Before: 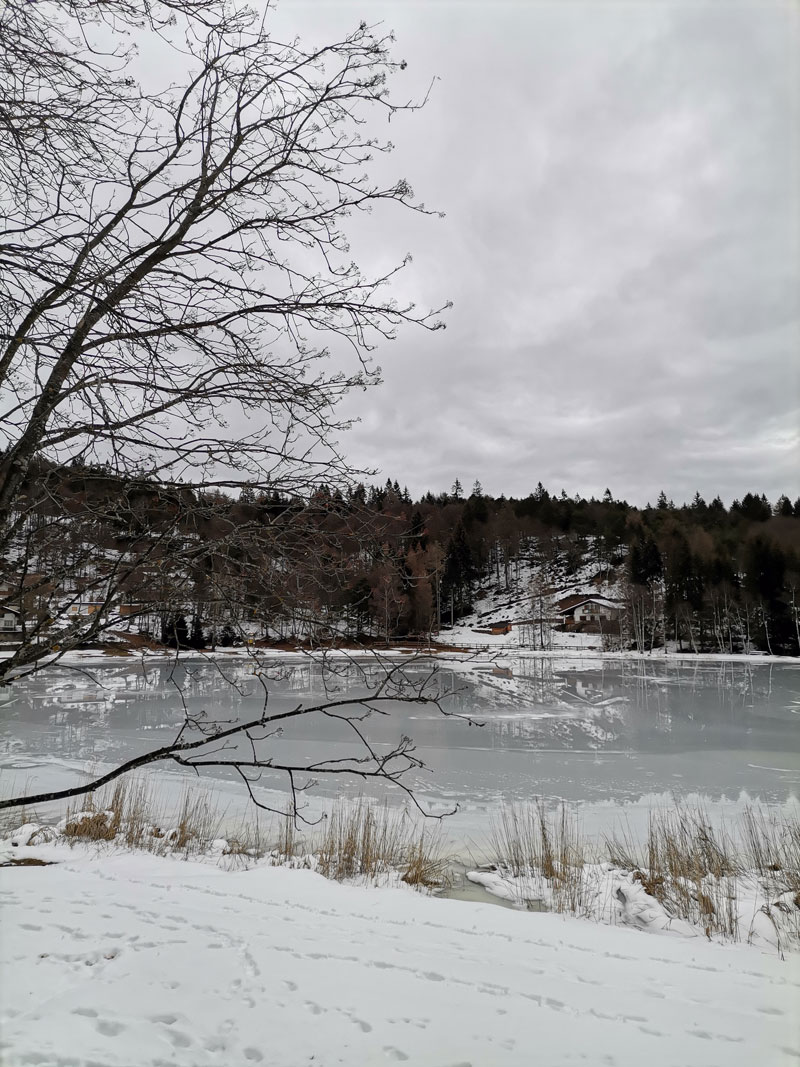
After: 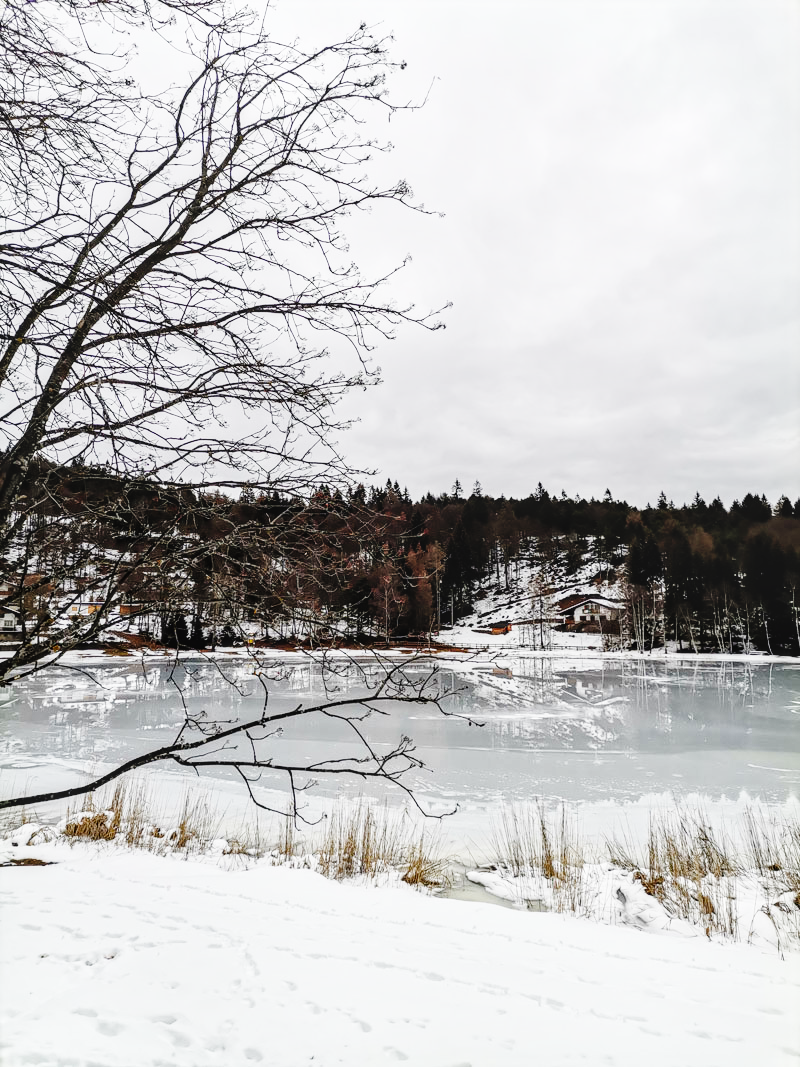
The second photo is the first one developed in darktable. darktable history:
local contrast: on, module defaults
base curve: curves: ch0 [(0, 0) (0, 0) (0.002, 0.001) (0.008, 0.003) (0.019, 0.011) (0.037, 0.037) (0.064, 0.11) (0.102, 0.232) (0.152, 0.379) (0.216, 0.524) (0.296, 0.665) (0.394, 0.789) (0.512, 0.881) (0.651, 0.945) (0.813, 0.986) (1, 1)], preserve colors none
